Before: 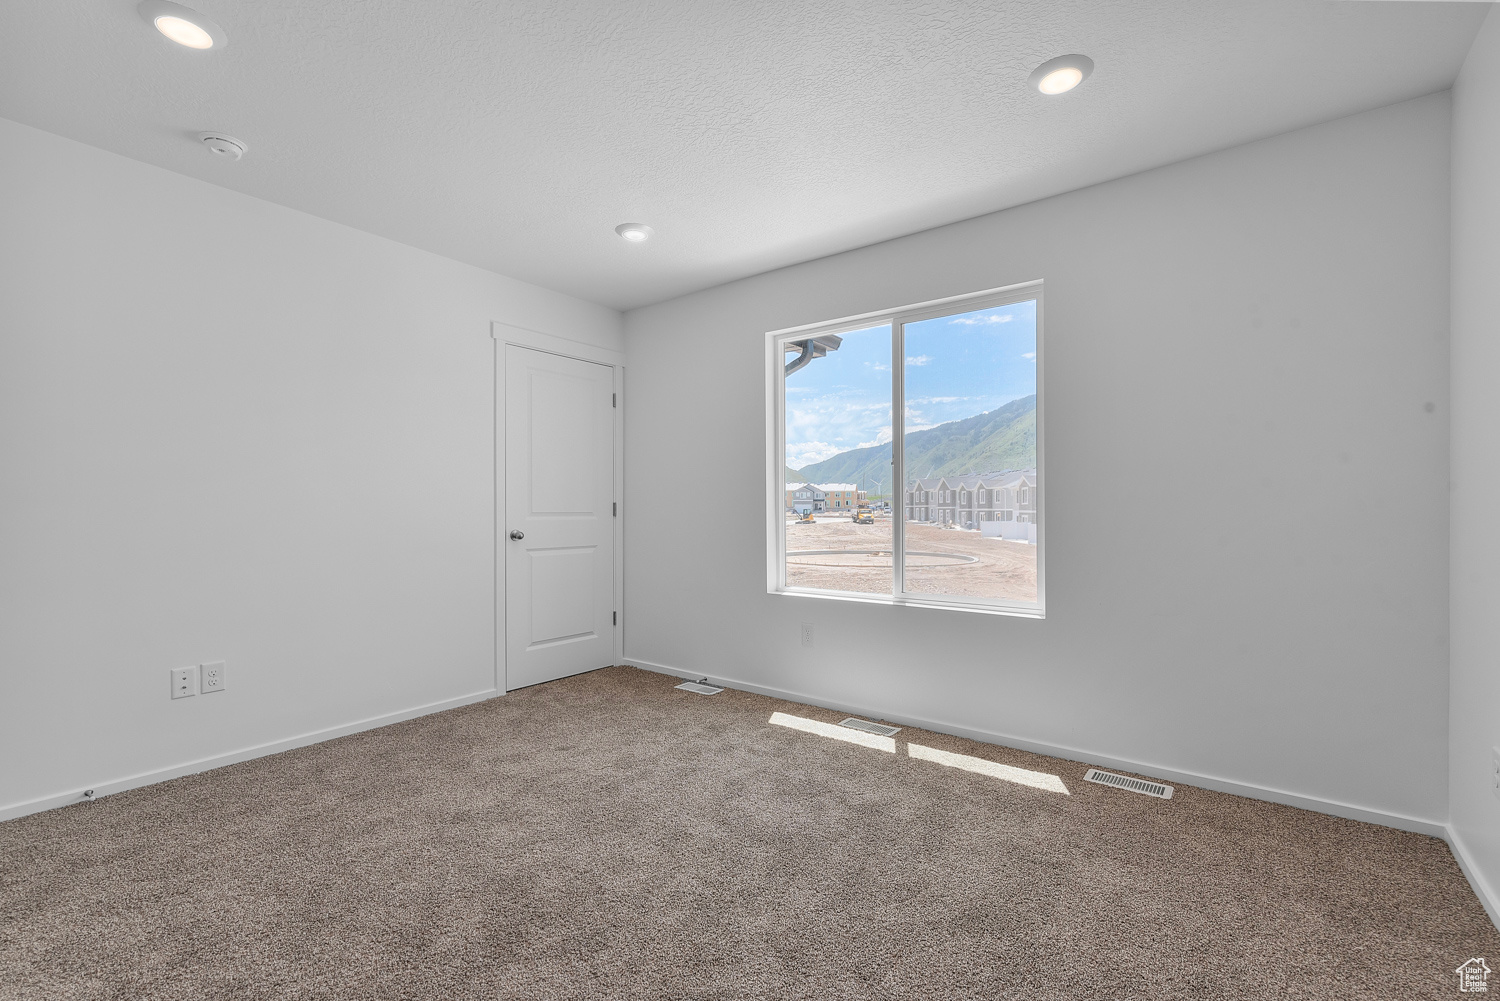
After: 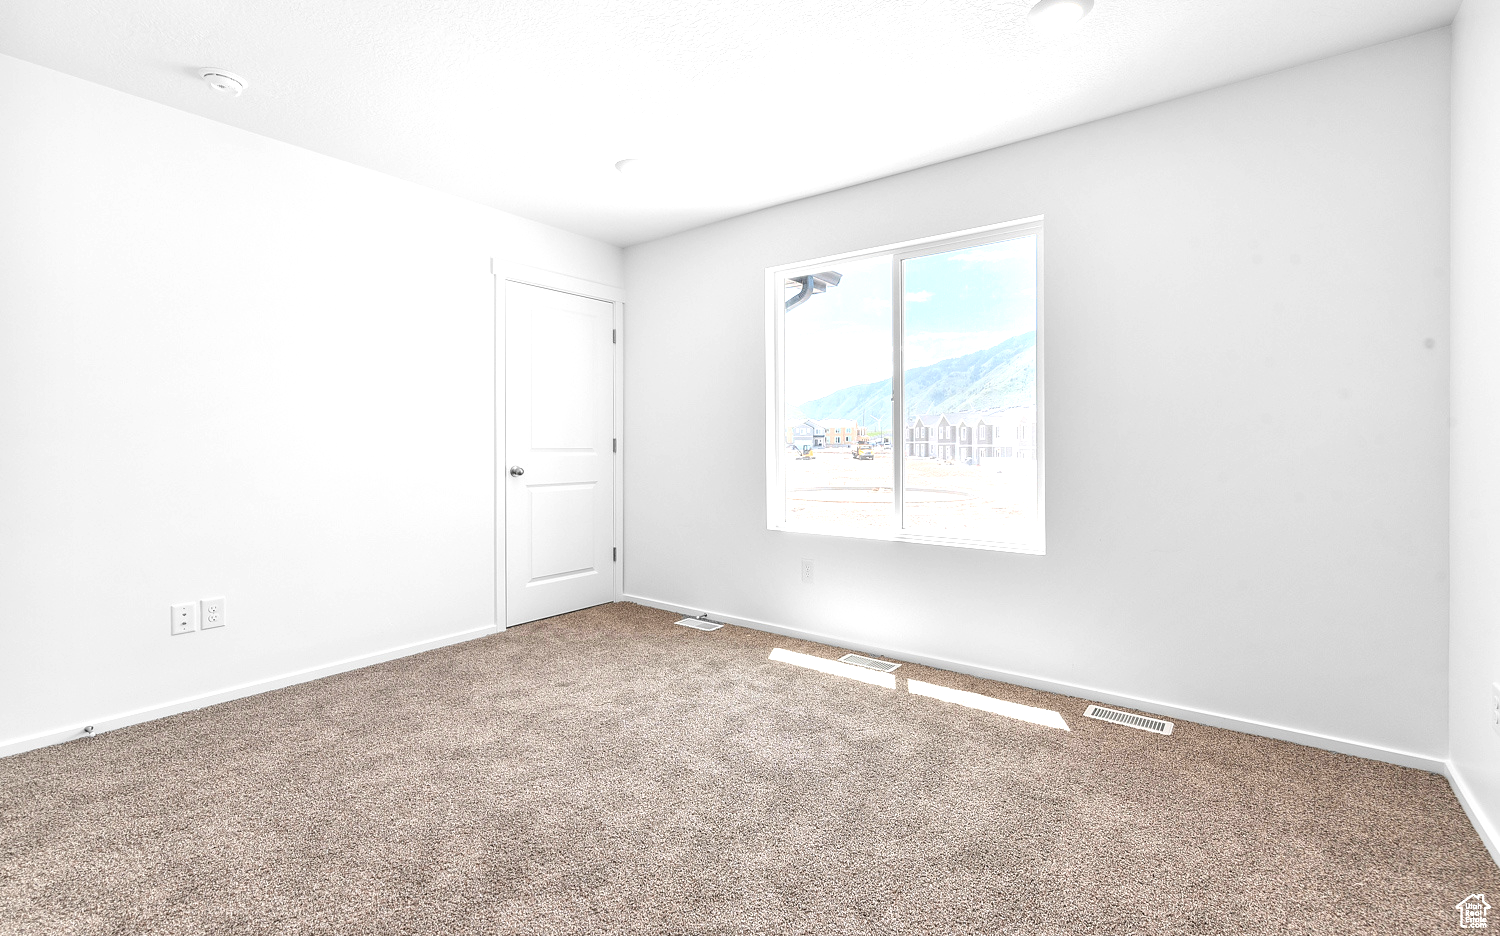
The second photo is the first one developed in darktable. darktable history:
exposure: exposure 1 EV, compensate highlight preservation false
crop and rotate: top 6.432%
